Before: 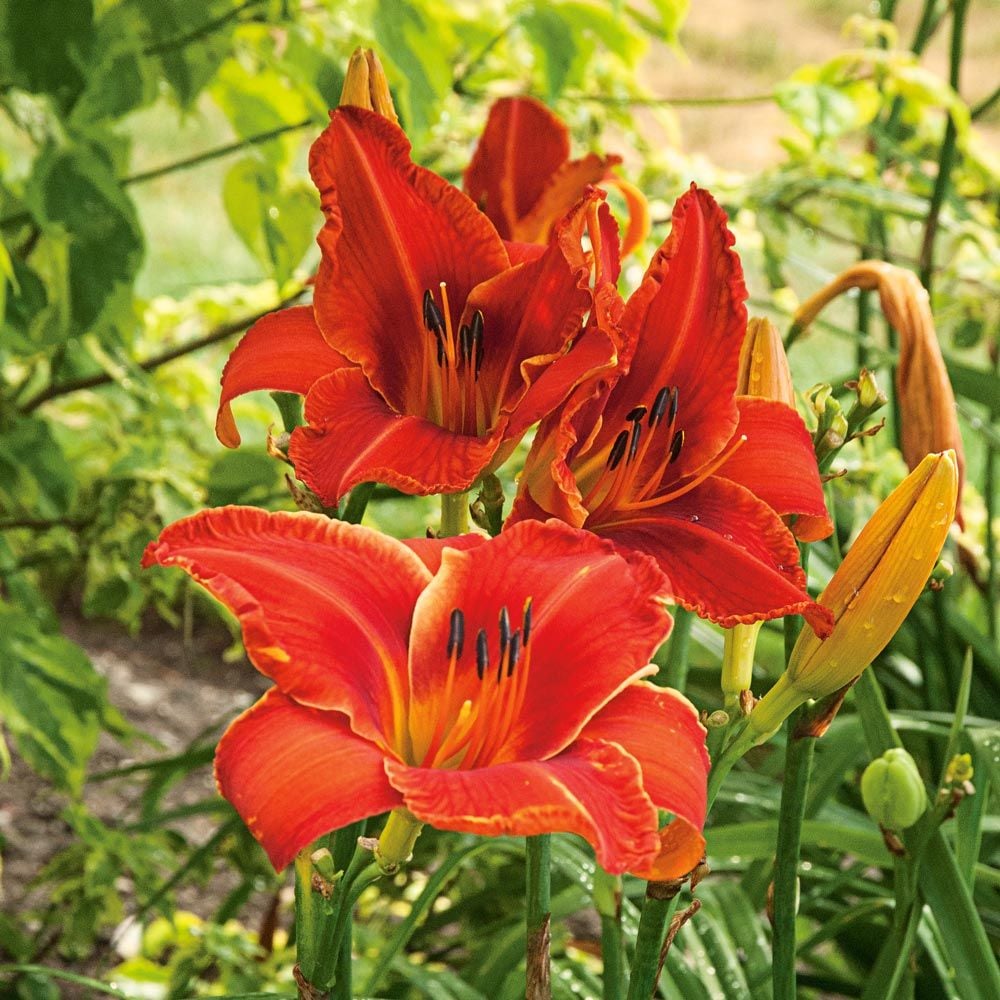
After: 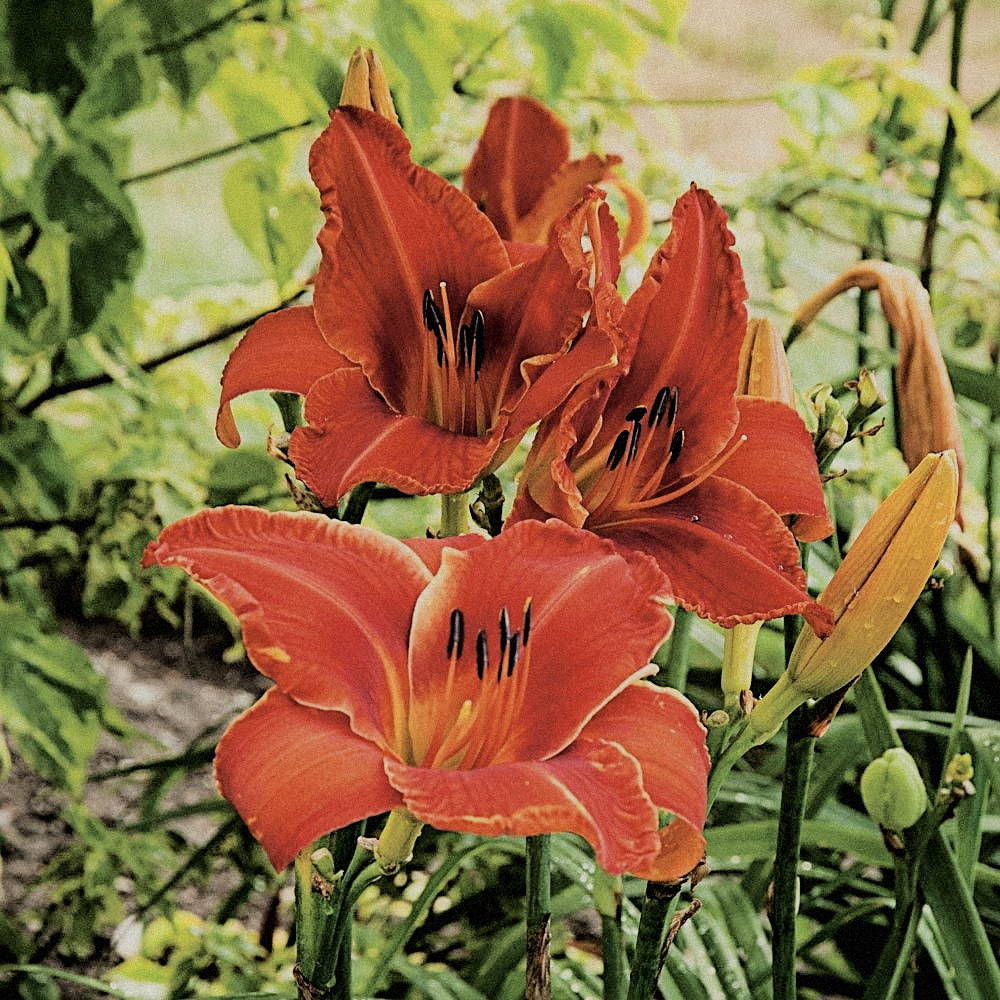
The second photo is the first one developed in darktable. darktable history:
contrast brightness saturation: contrast 0.06, brightness -0.01, saturation -0.23
filmic rgb: black relative exposure -3.21 EV, white relative exposure 7.02 EV, hardness 1.46, contrast 1.35
grain: mid-tones bias 0%
sharpen: on, module defaults
